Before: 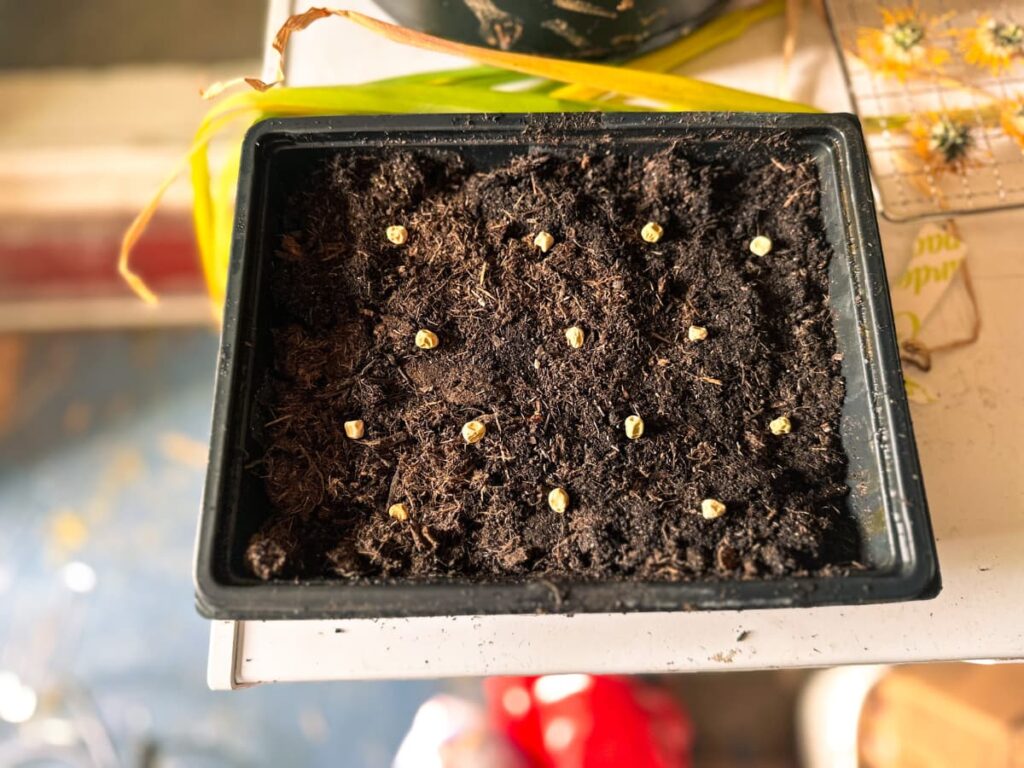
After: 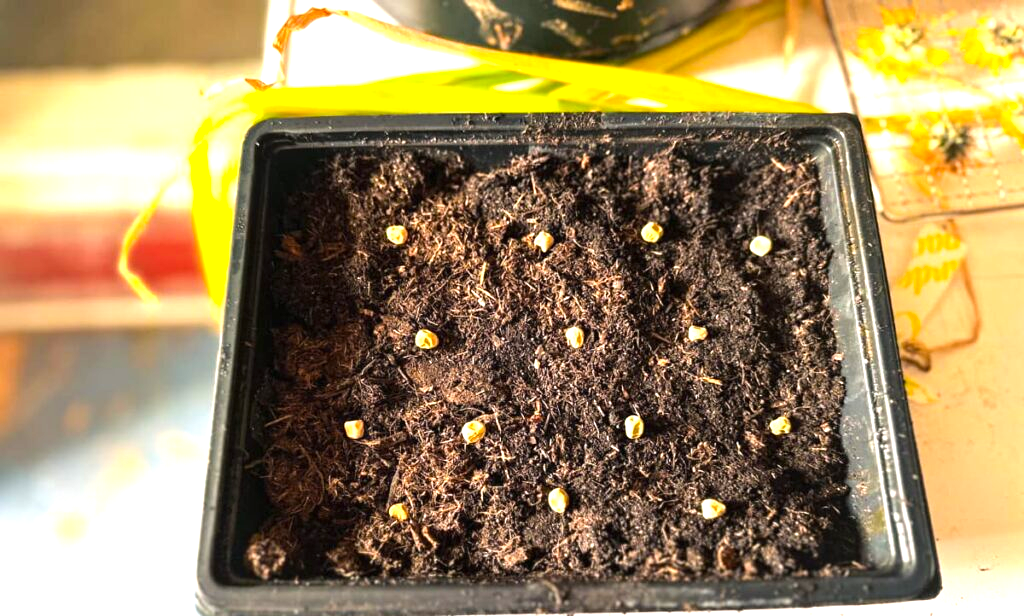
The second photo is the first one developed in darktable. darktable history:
exposure: black level correction 0, exposure 1.001 EV, compensate highlight preservation false
color balance rgb: shadows lift › luminance -19.741%, perceptual saturation grading › global saturation 19.364%
crop: bottom 19.709%
